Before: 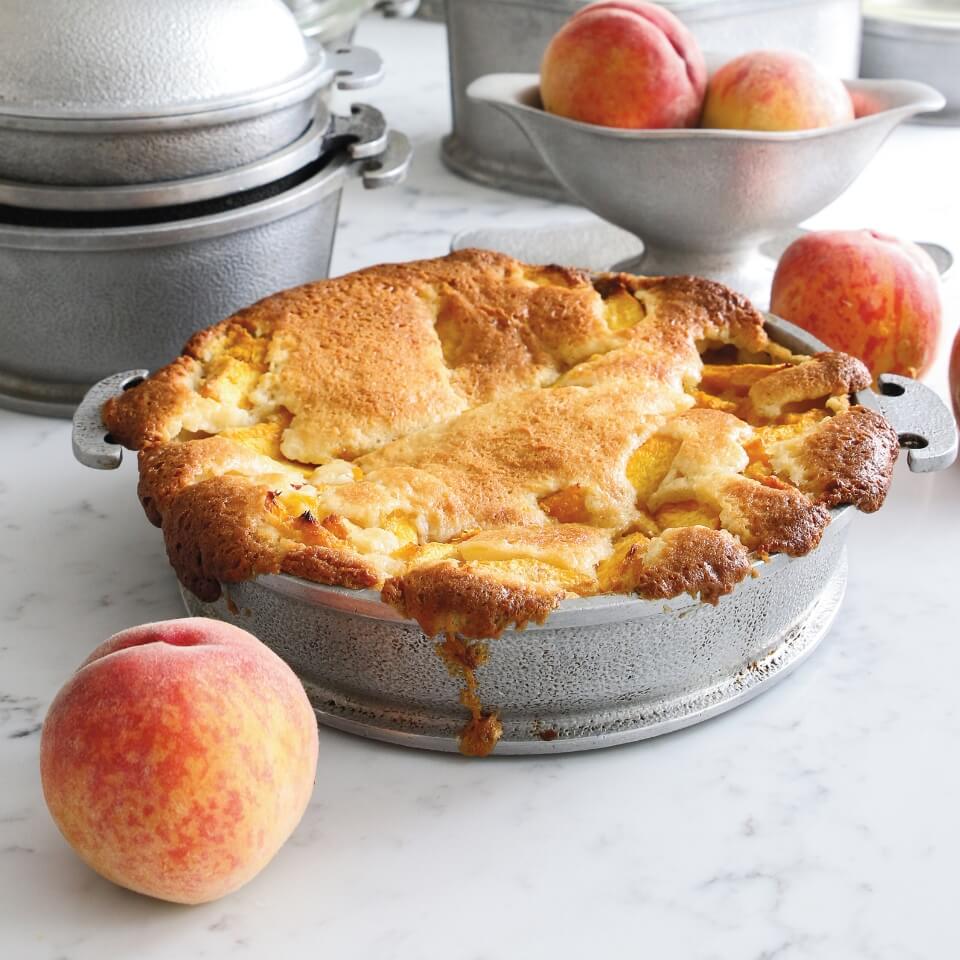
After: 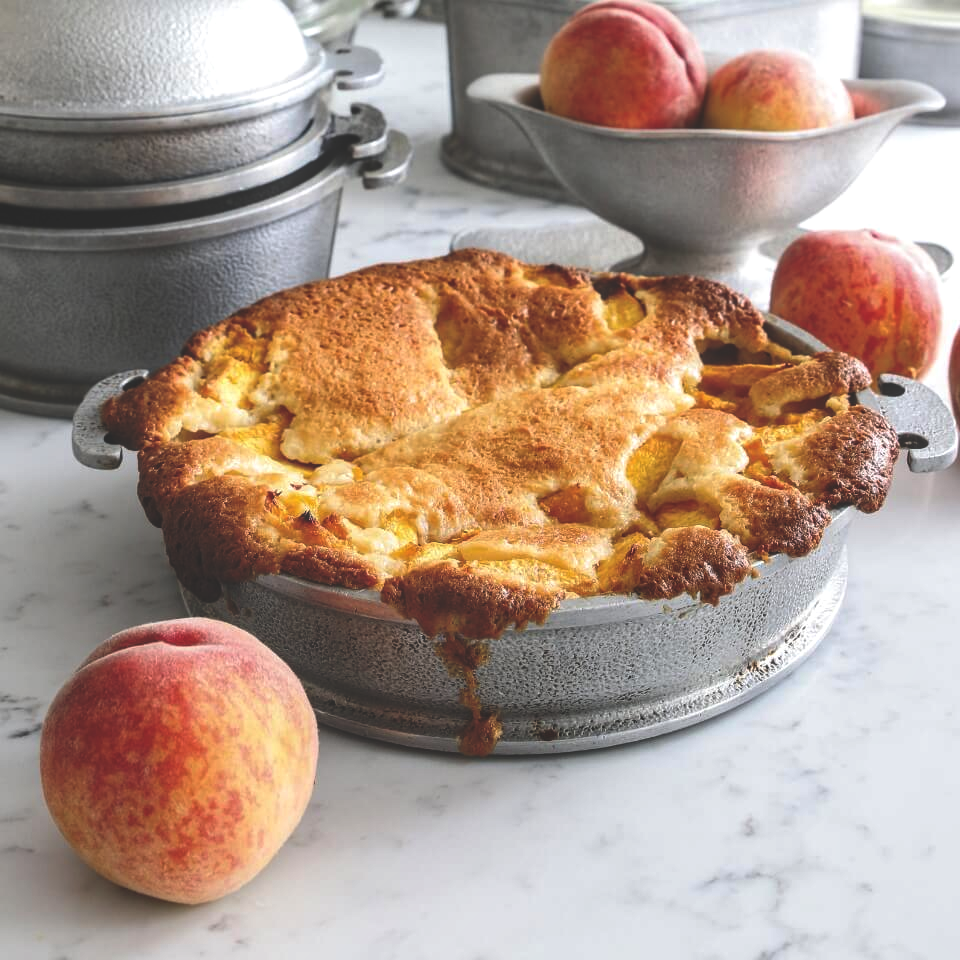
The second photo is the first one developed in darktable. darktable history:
local contrast: on, module defaults
rgb curve: curves: ch0 [(0, 0.186) (0.314, 0.284) (0.775, 0.708) (1, 1)], compensate middle gray true, preserve colors none
